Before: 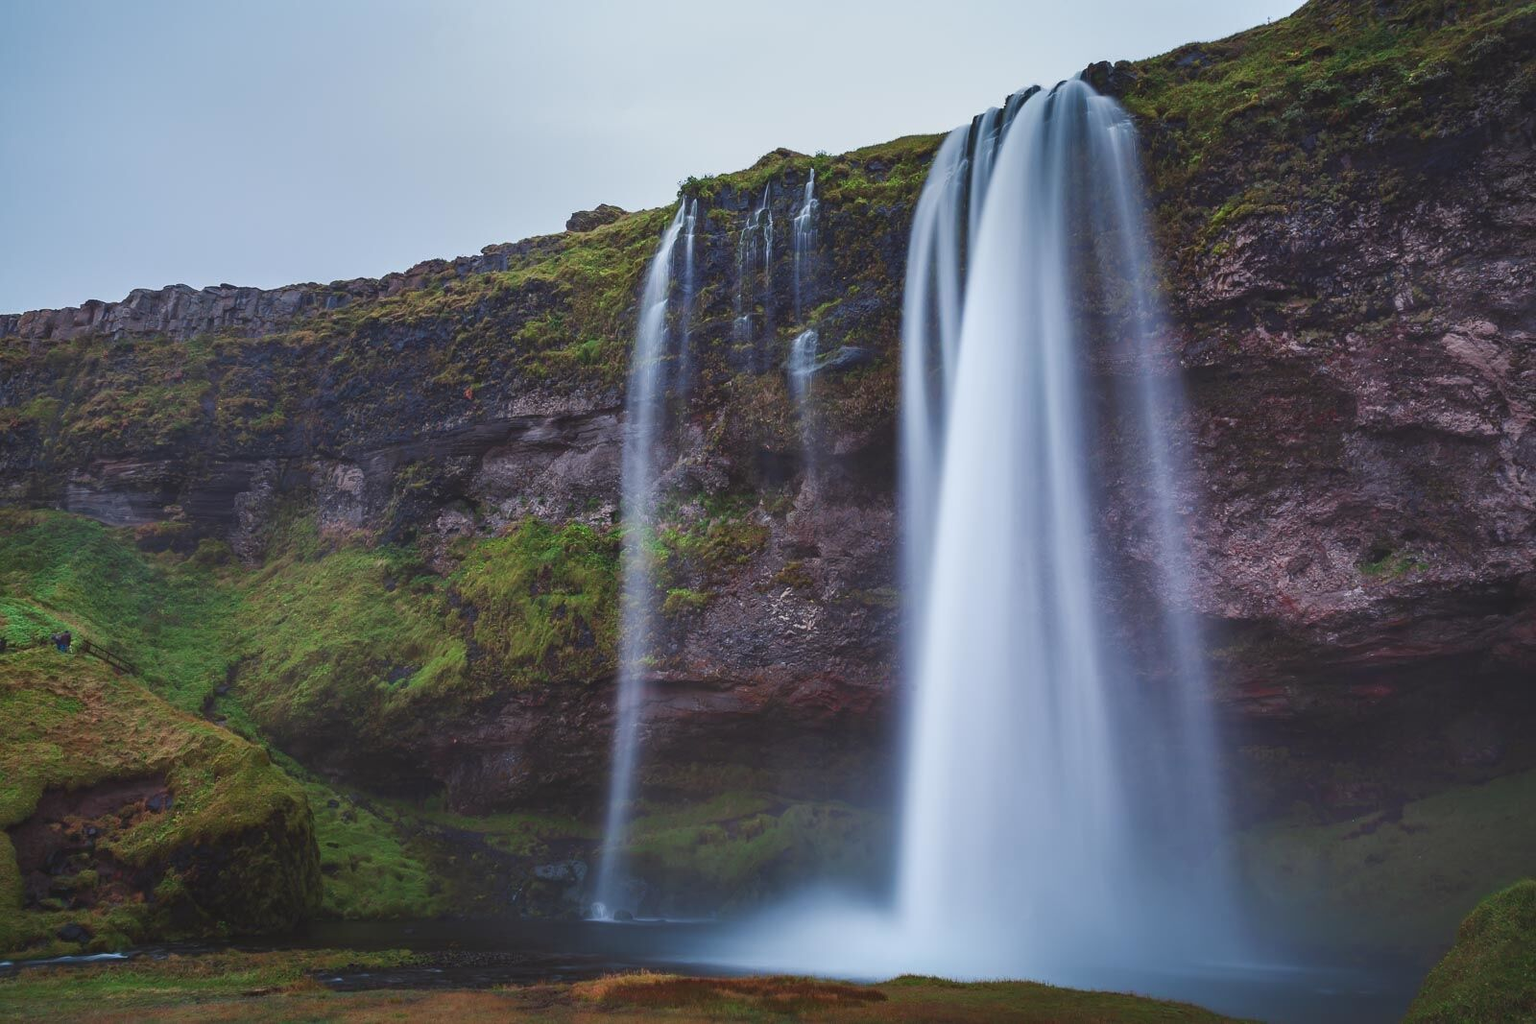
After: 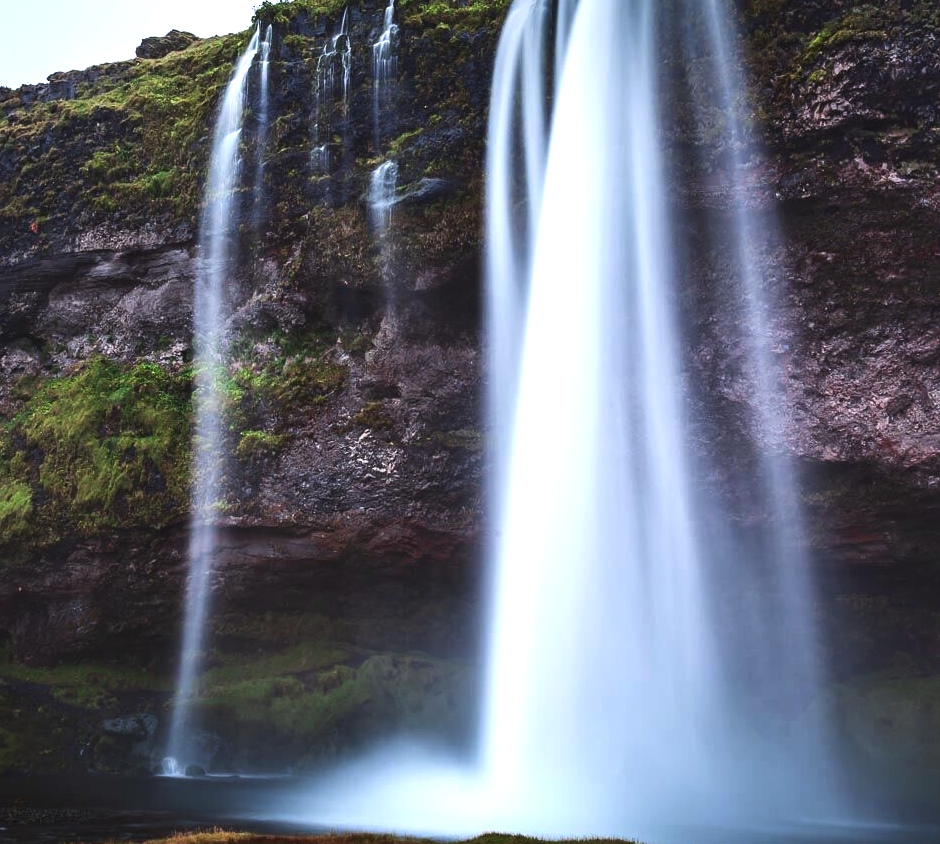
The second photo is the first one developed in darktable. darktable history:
crop and rotate: left 28.462%, top 17.193%, right 12.727%, bottom 3.616%
tone equalizer: -8 EV -1.05 EV, -7 EV -0.988 EV, -6 EV -0.876 EV, -5 EV -0.578 EV, -3 EV 0.609 EV, -2 EV 0.884 EV, -1 EV 0.985 EV, +0 EV 1.07 EV, edges refinement/feathering 500, mask exposure compensation -1.57 EV, preserve details no
